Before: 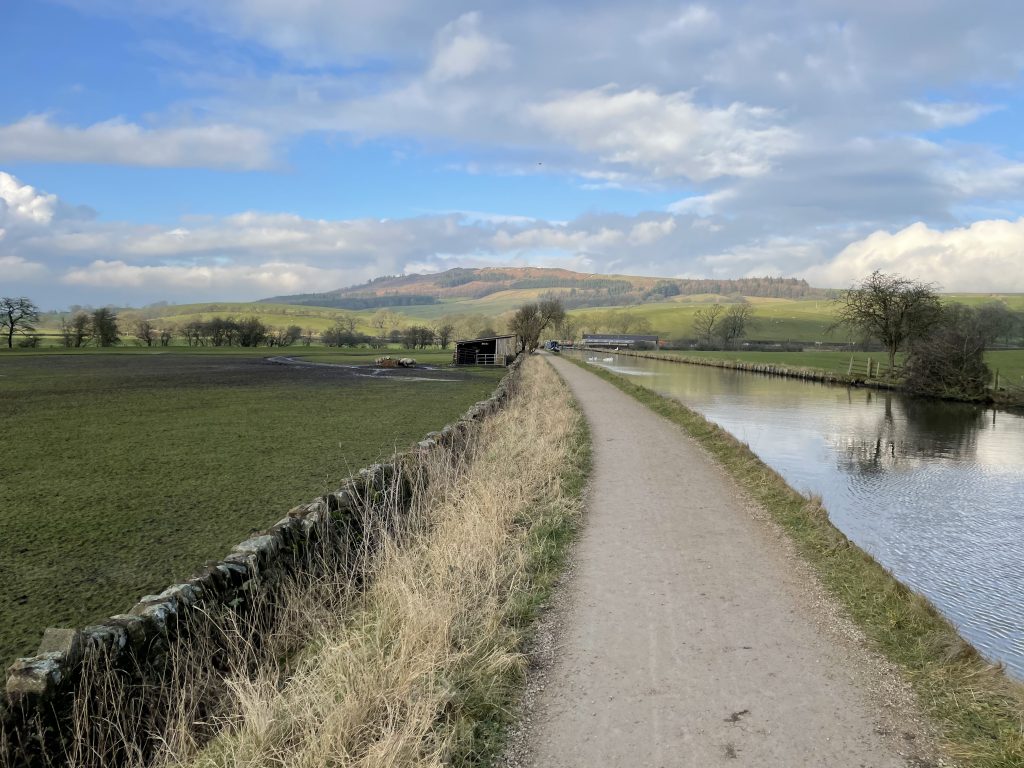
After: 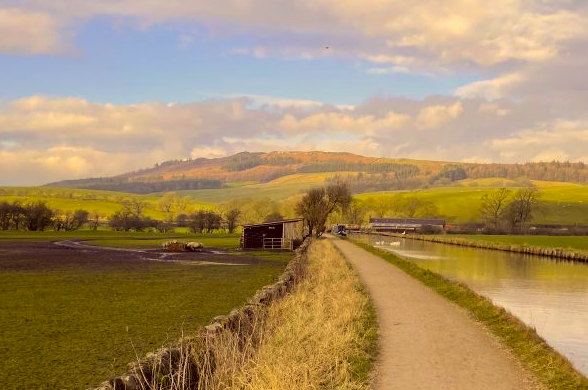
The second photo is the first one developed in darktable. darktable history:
color correction: highlights a* 9.62, highlights b* 38.31, shadows a* 14.99, shadows b* 3.38
color balance rgb: shadows lift › luminance -20.374%, linear chroma grading › global chroma 15.075%, perceptual saturation grading › global saturation 25.443%, global vibrance 20%
crop: left 20.829%, top 15.205%, right 21.702%, bottom 33.959%
